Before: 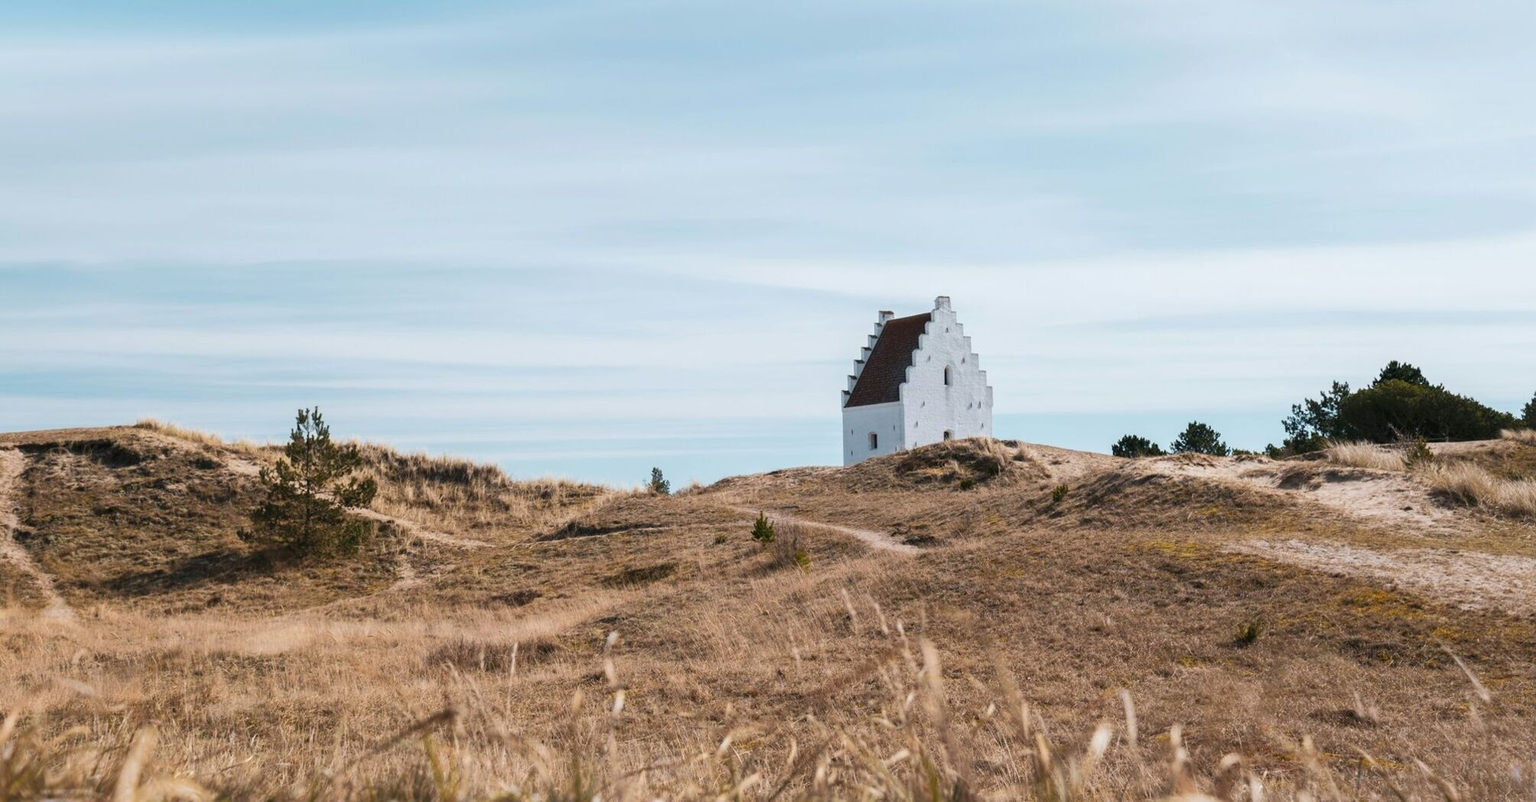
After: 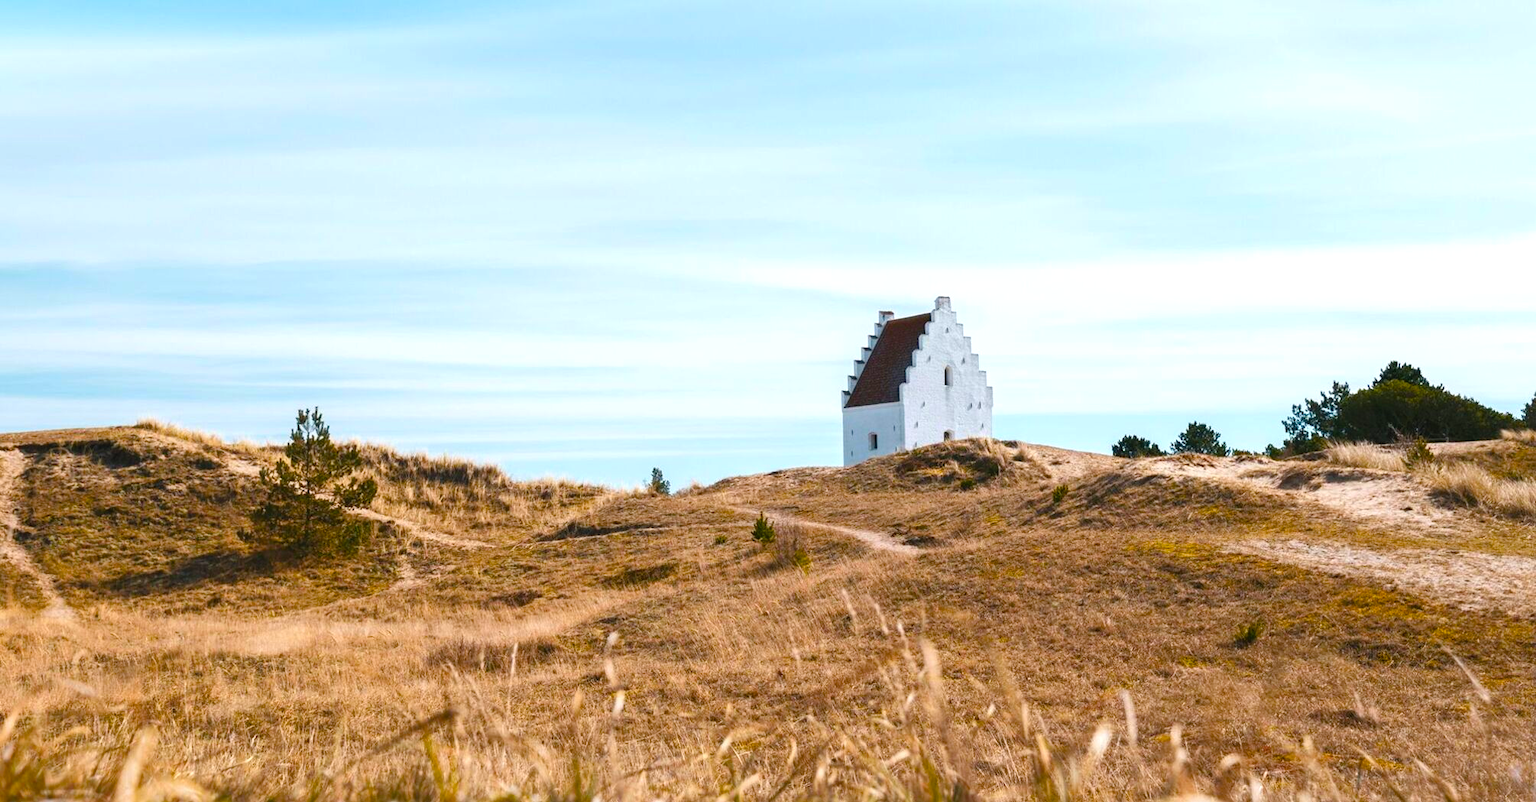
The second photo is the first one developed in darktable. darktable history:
color balance rgb: global offset › luminance 0.26%, linear chroma grading › global chroma 7.688%, perceptual saturation grading › global saturation 20%, perceptual saturation grading › highlights -13.925%, perceptual saturation grading › shadows 50.21%, perceptual brilliance grading › global brilliance 10.813%, global vibrance 20%
